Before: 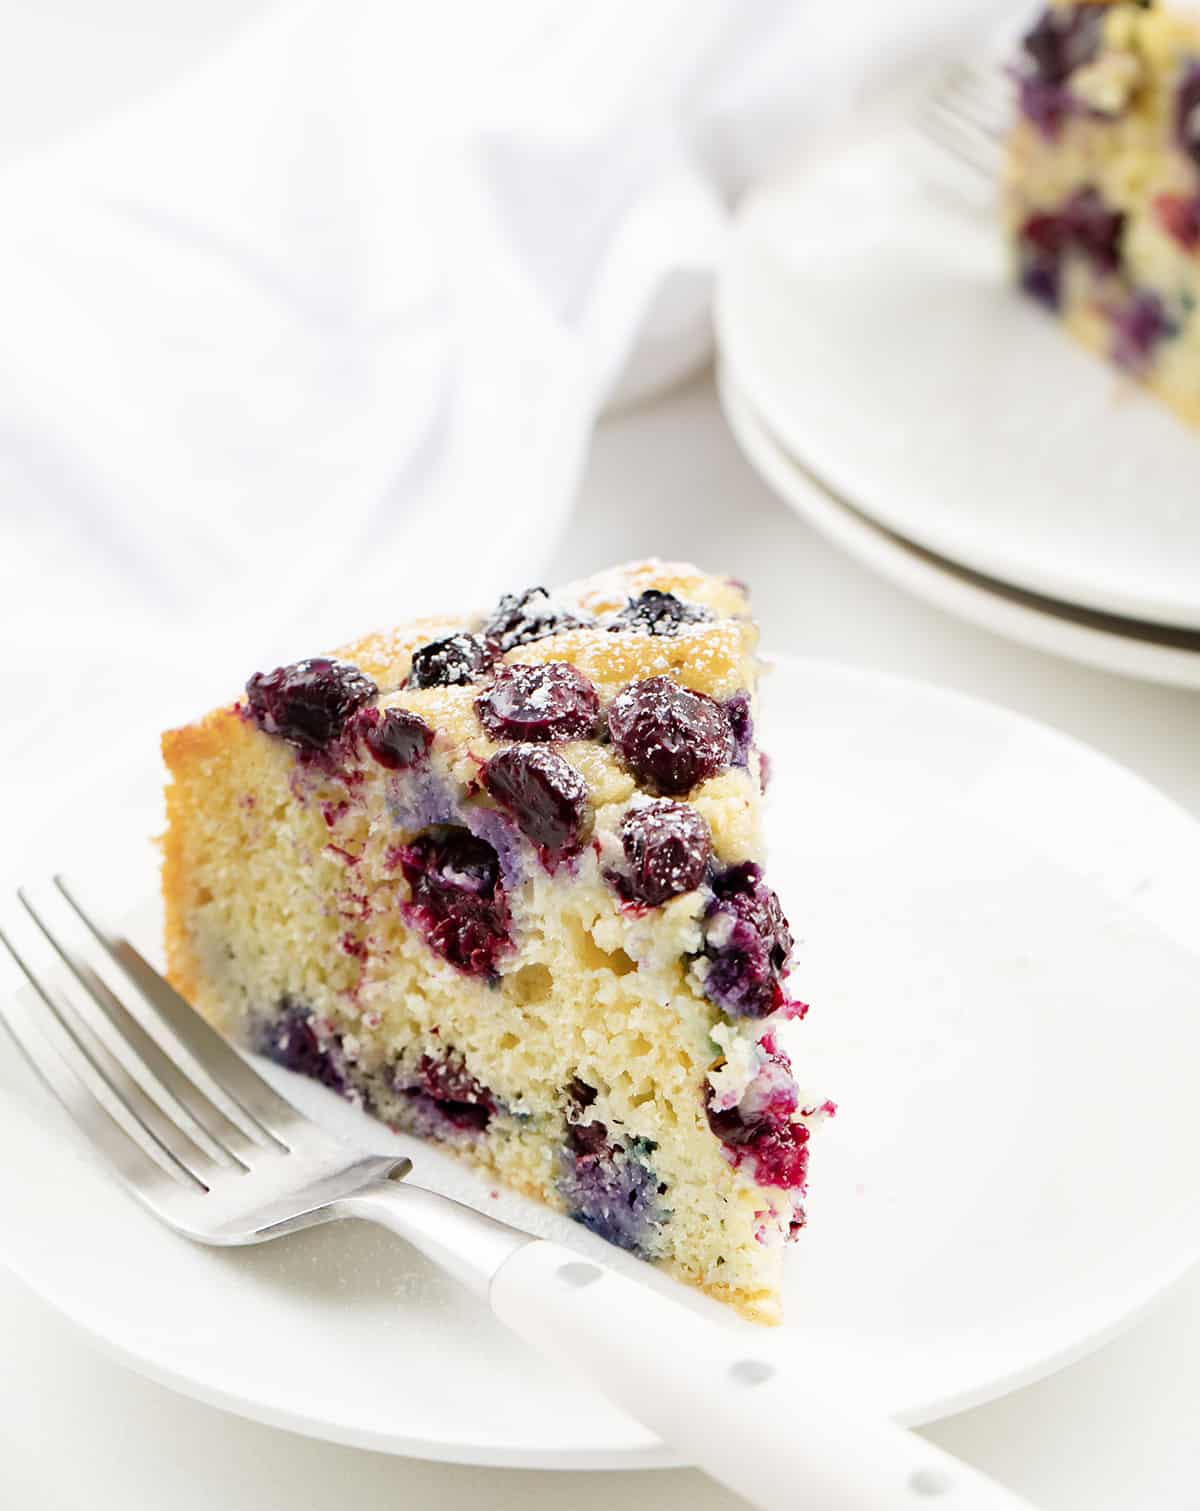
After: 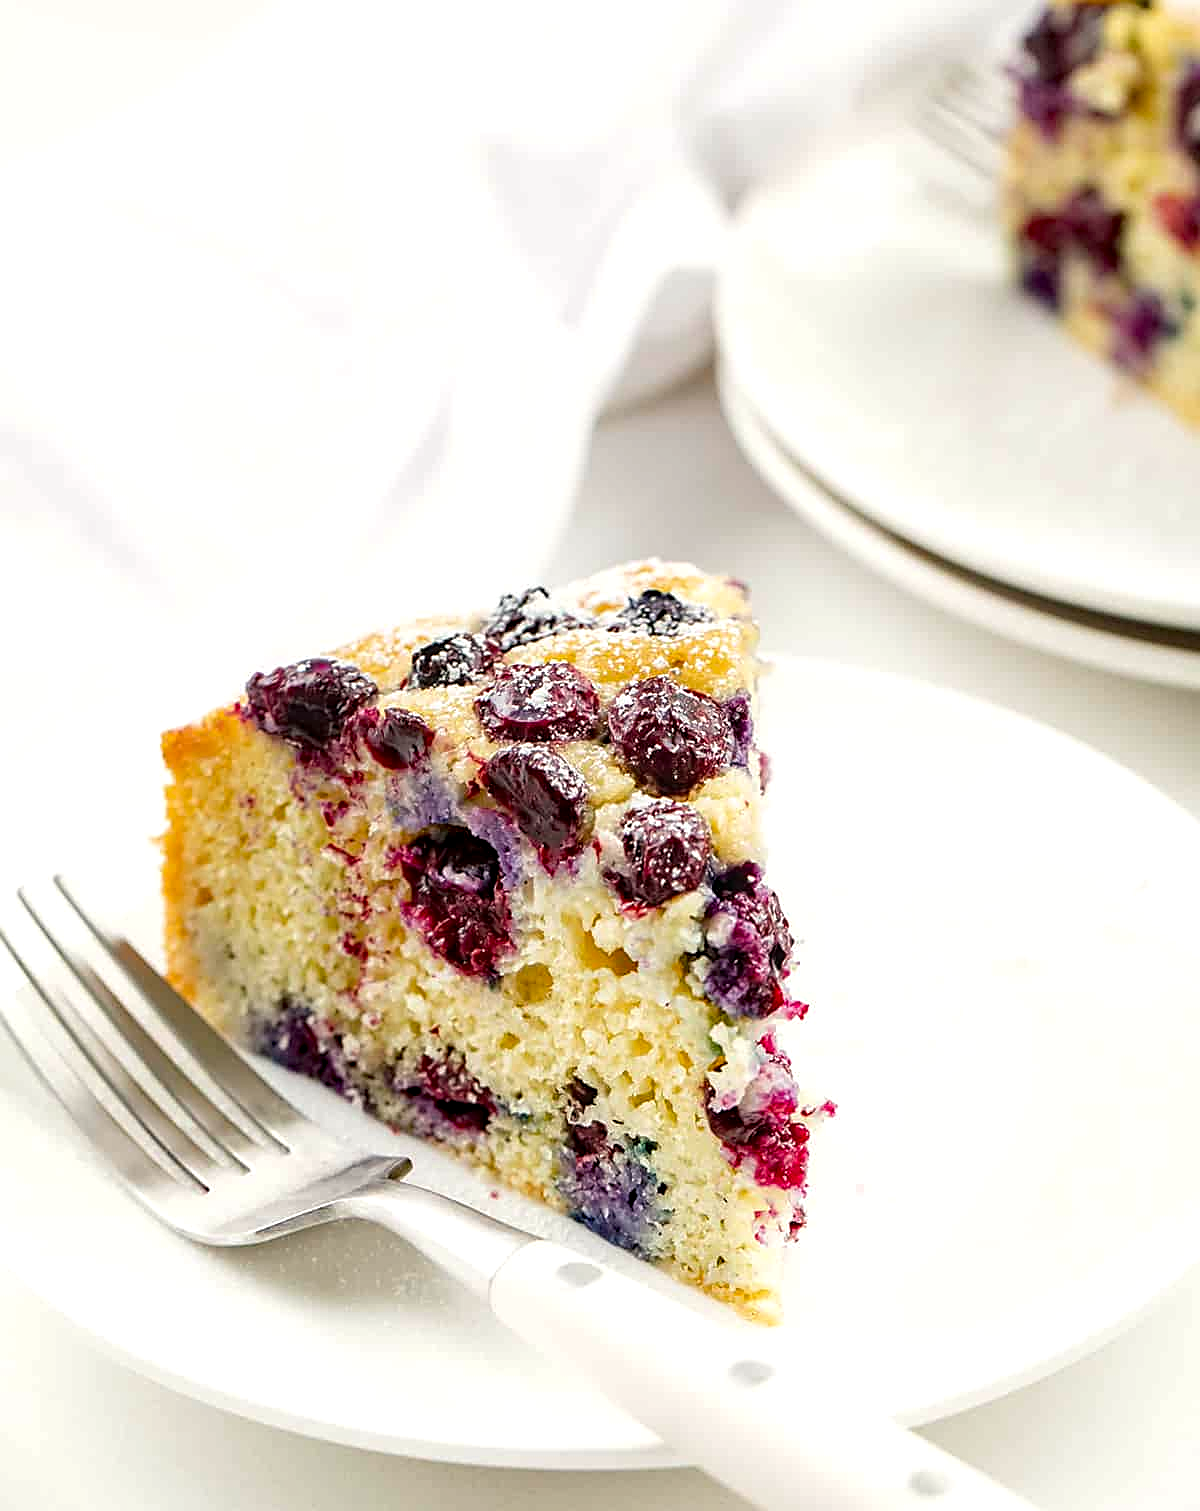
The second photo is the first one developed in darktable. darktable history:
haze removal: compatibility mode true, adaptive false
sharpen: on, module defaults
local contrast: highlights 35%, detail 135%
color correction: highlights b* 3
exposure: black level correction 0.001, exposure 0.14 EV, compensate highlight preservation false
